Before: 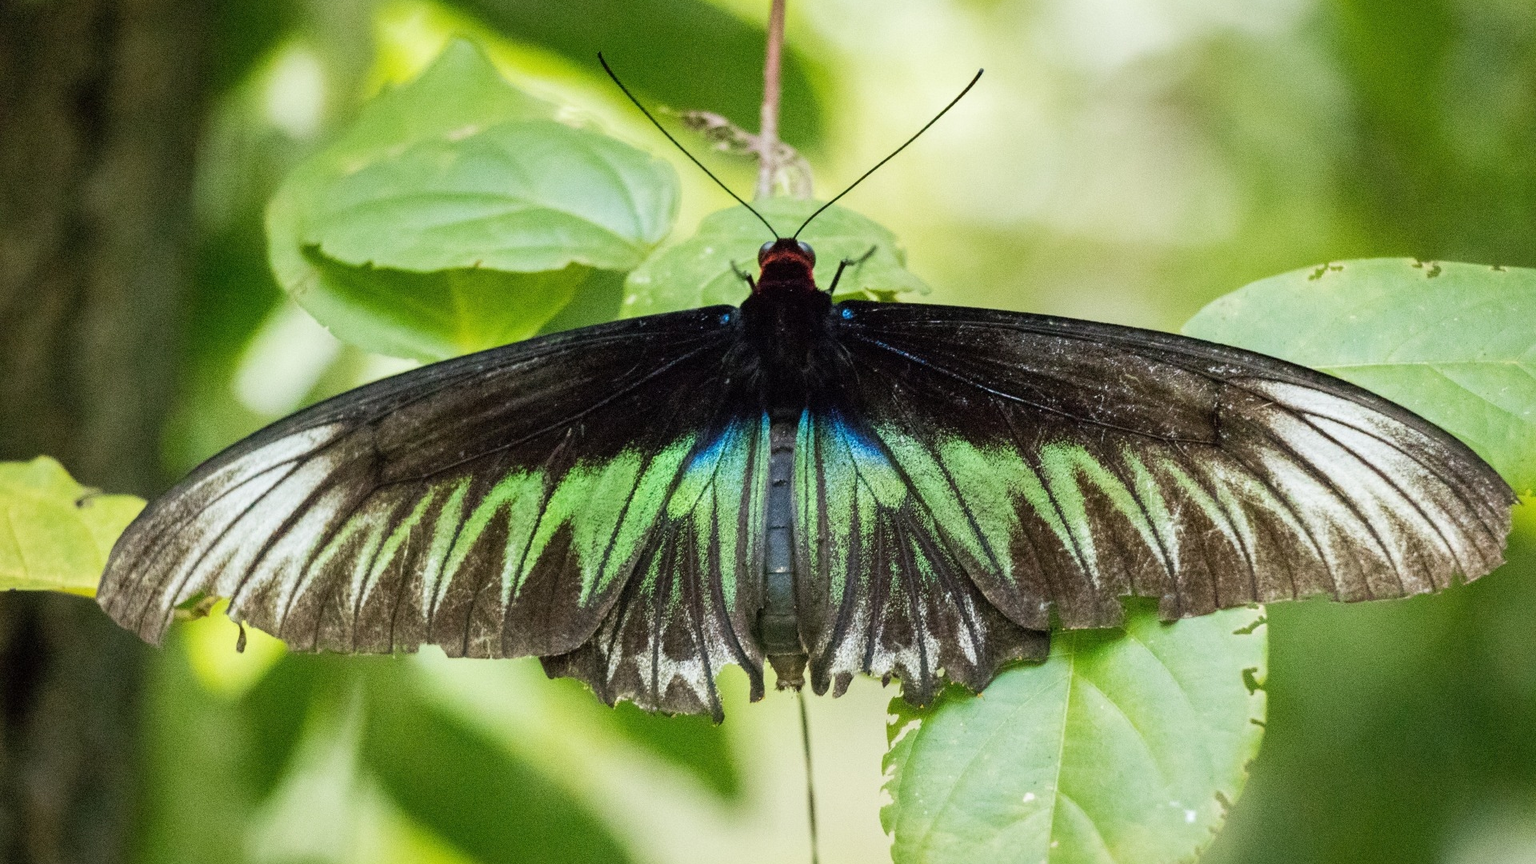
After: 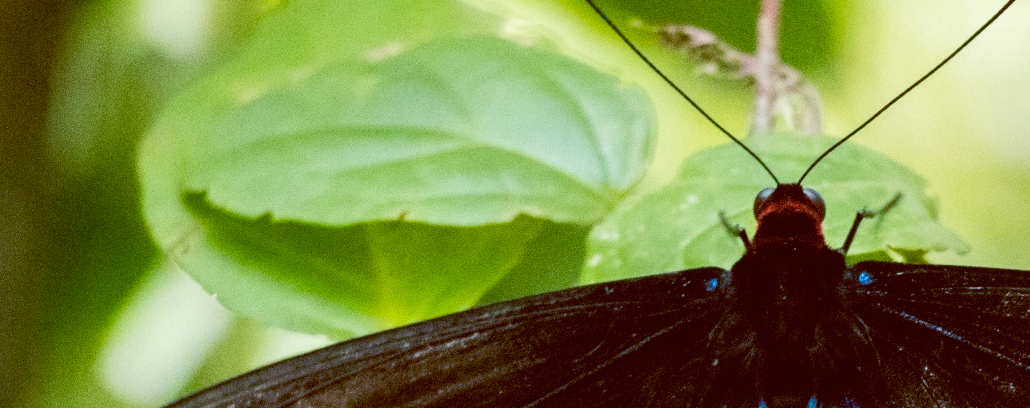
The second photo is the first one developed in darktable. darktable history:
color balance: lift [1, 1.015, 1.004, 0.985], gamma [1, 0.958, 0.971, 1.042], gain [1, 0.956, 0.977, 1.044]
crop: left 10.121%, top 10.631%, right 36.218%, bottom 51.526%
color correction: highlights a* 0.816, highlights b* 2.78, saturation 1.1
